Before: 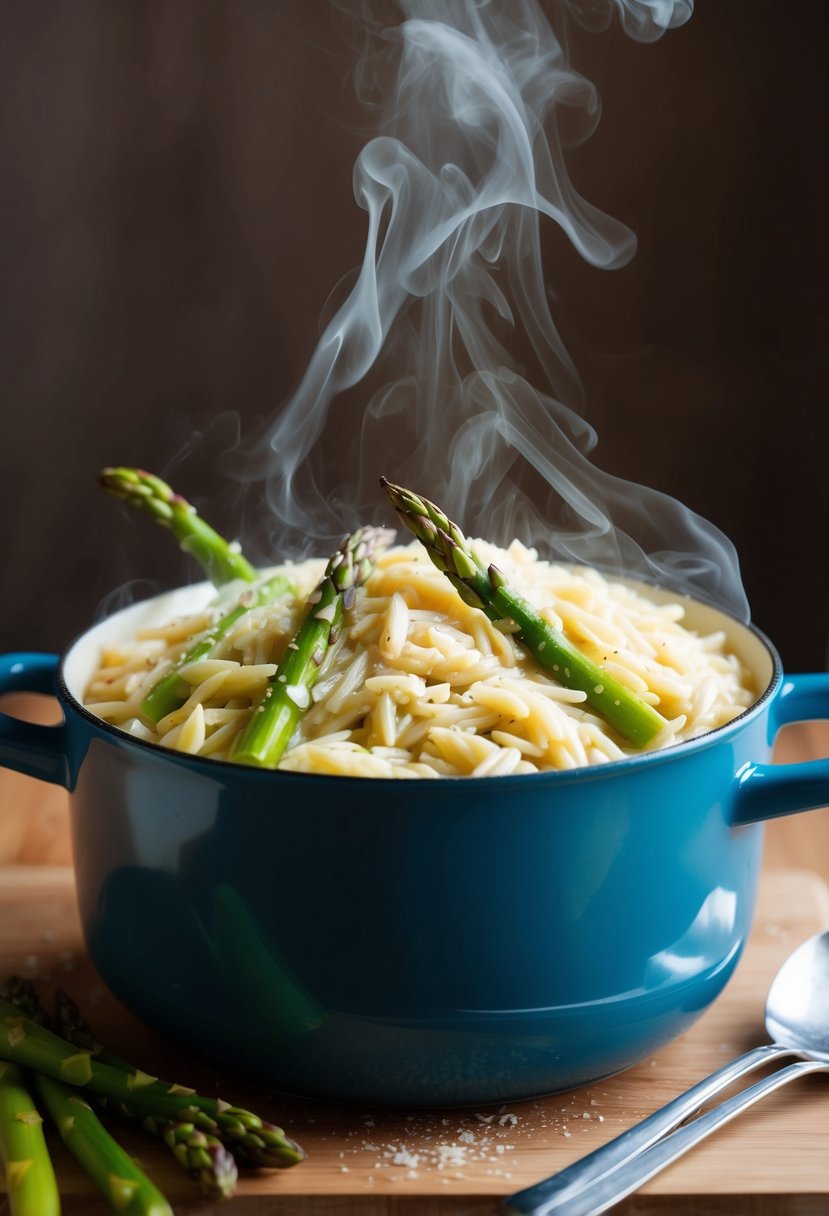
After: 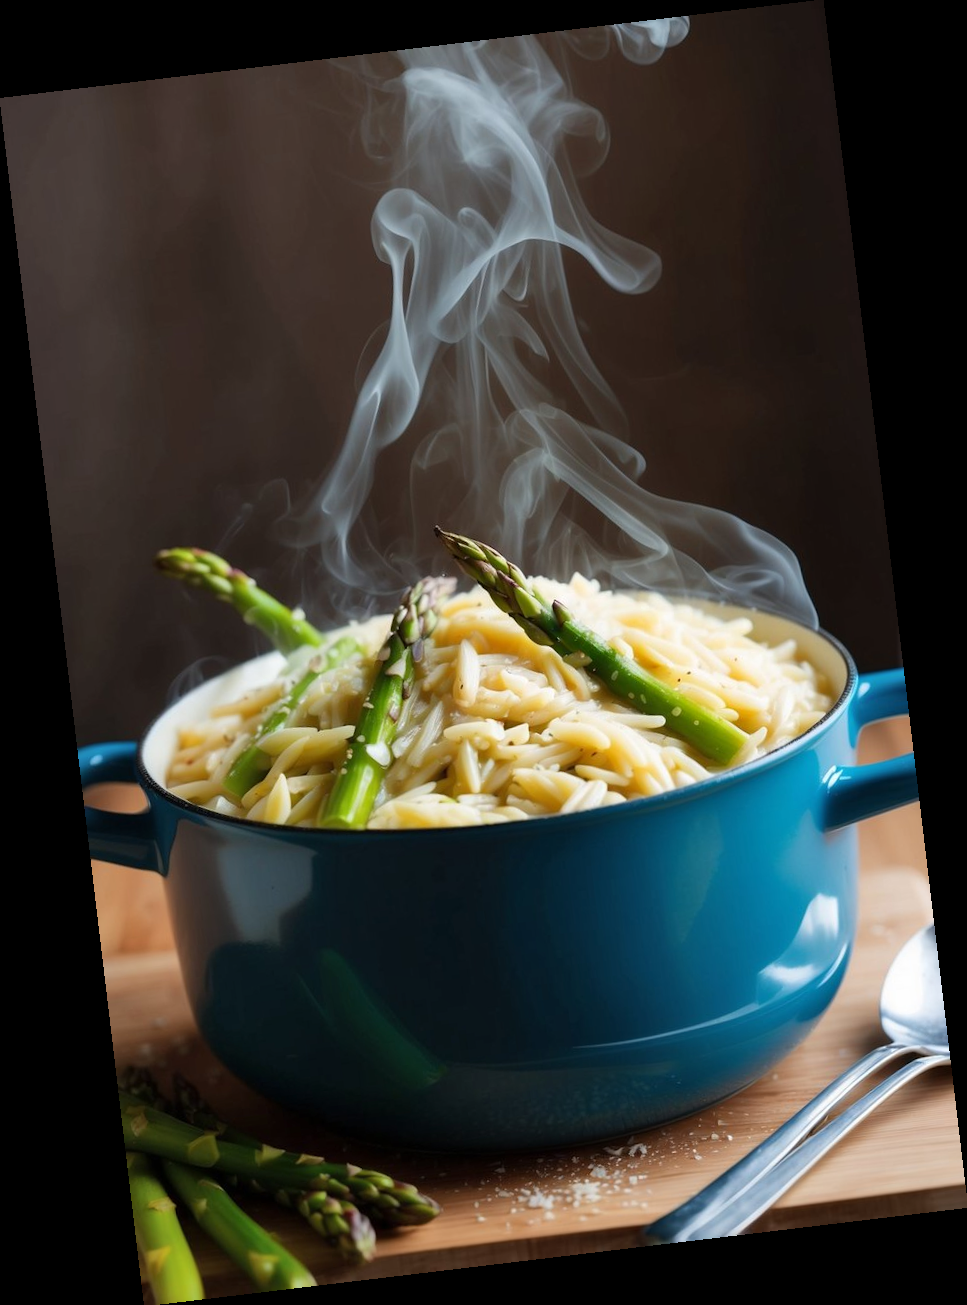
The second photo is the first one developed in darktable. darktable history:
shadows and highlights: shadows 24.5, highlights -78.15, soften with gaussian
rotate and perspective: rotation -6.83°, automatic cropping off
